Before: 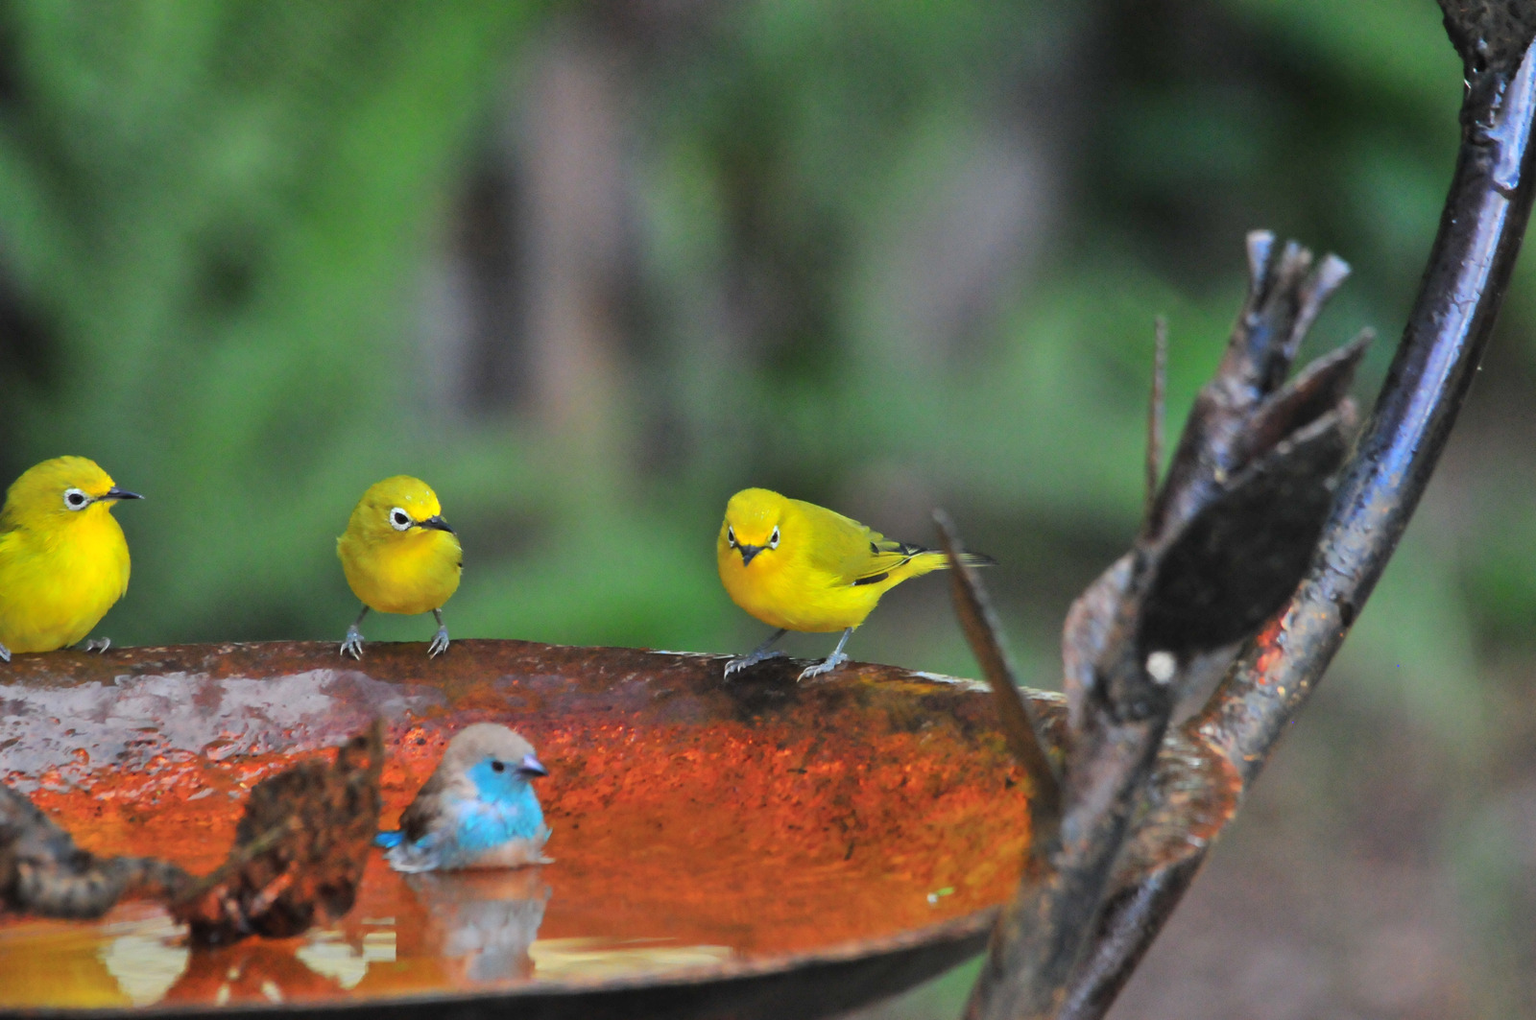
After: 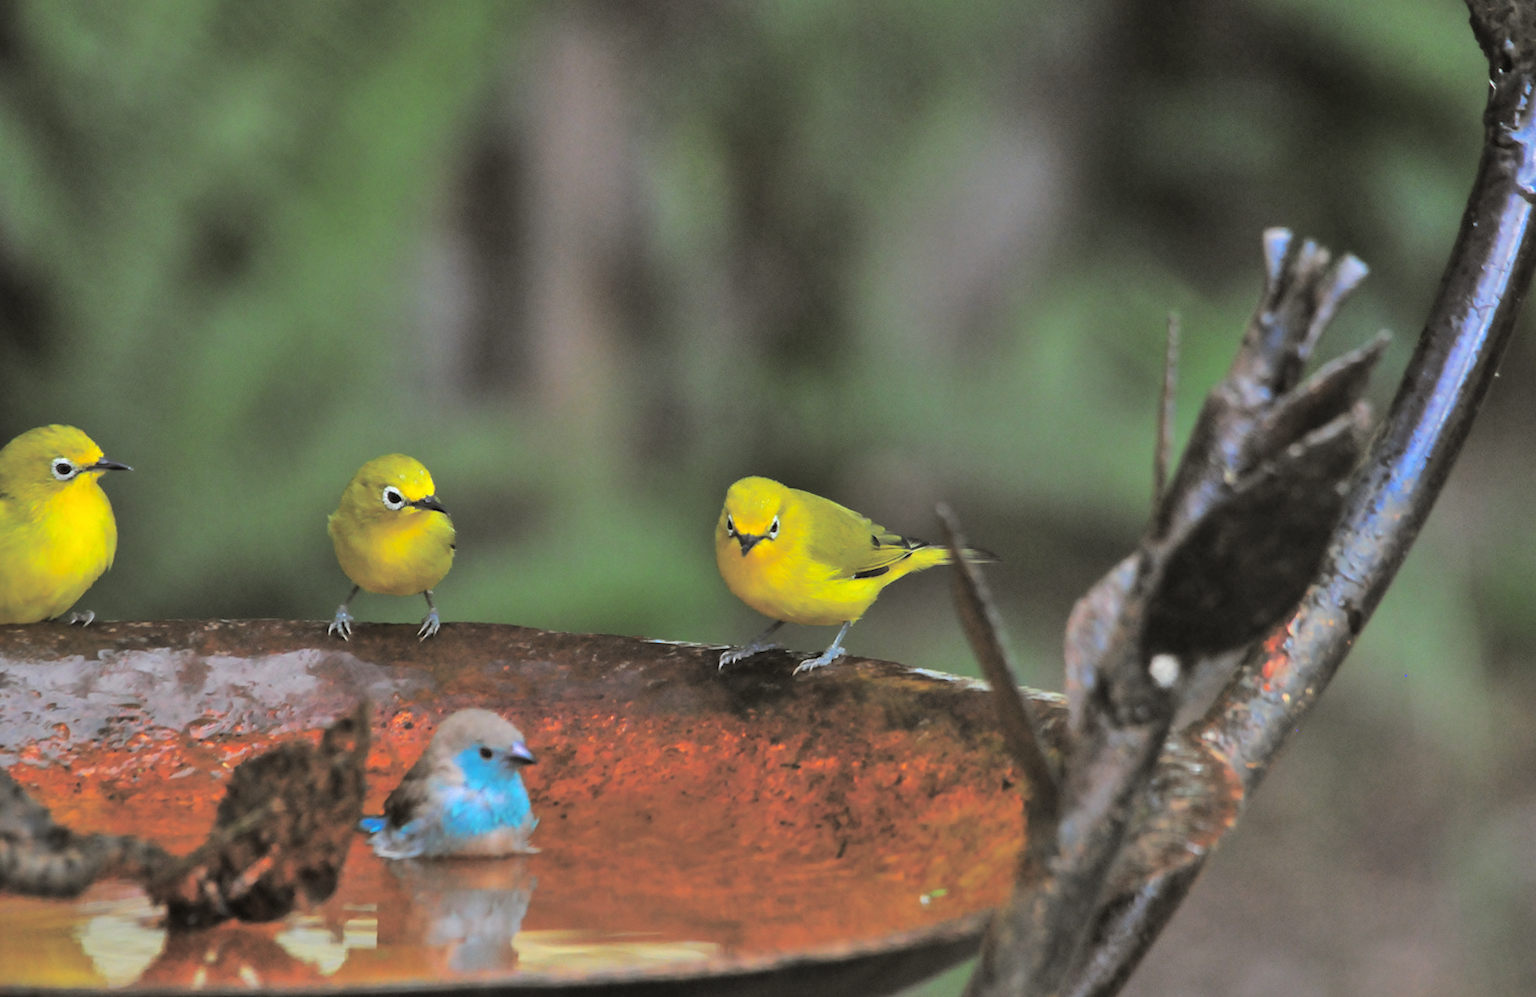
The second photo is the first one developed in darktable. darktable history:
rotate and perspective: rotation 1.57°, crop left 0.018, crop right 0.982, crop top 0.039, crop bottom 0.961
split-toning: shadows › hue 46.8°, shadows › saturation 0.17, highlights › hue 316.8°, highlights › saturation 0.27, balance -51.82
shadows and highlights: low approximation 0.01, soften with gaussian
